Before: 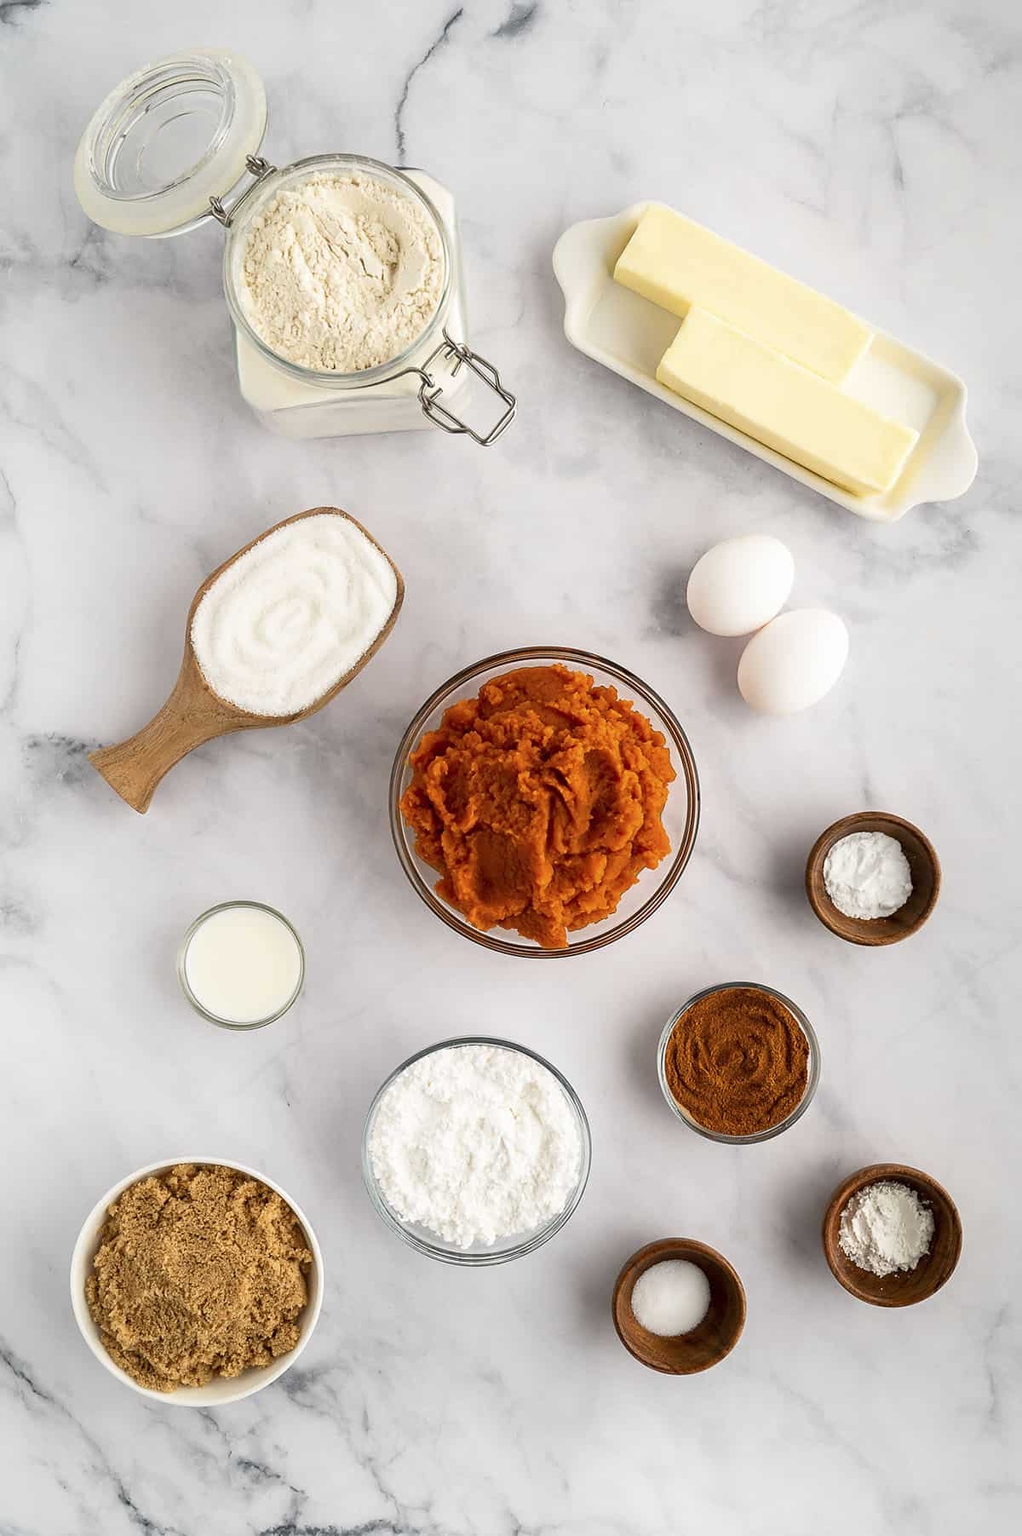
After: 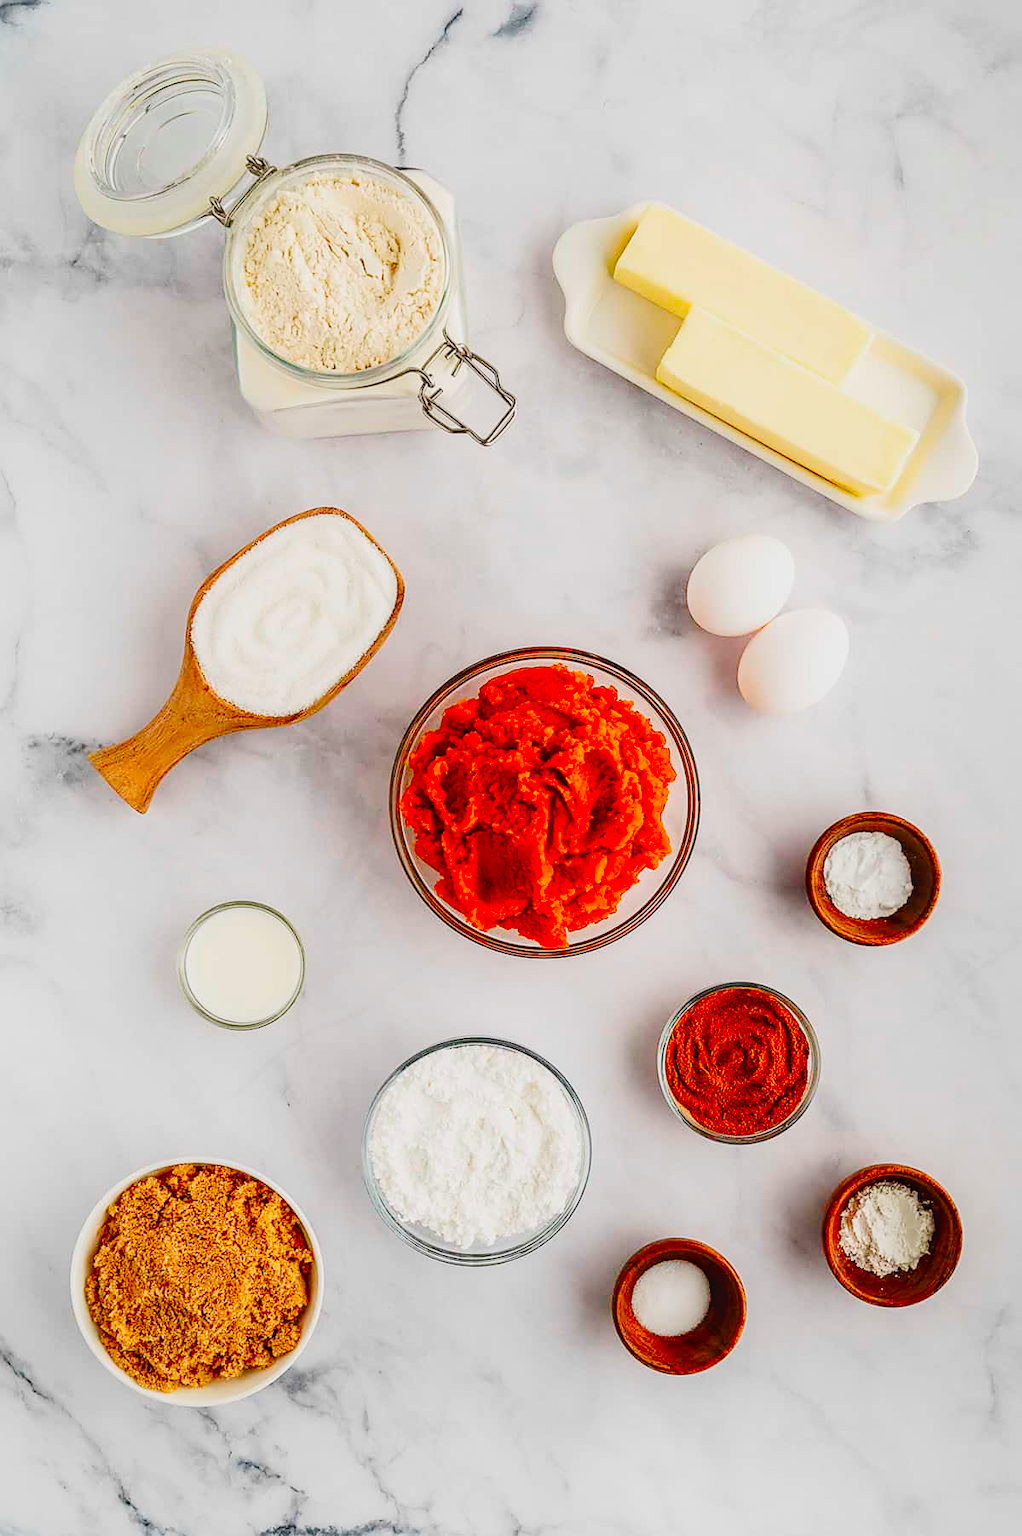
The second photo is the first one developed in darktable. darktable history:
tone curve: curves: ch0 [(0, 0.018) (0.036, 0.038) (0.15, 0.131) (0.27, 0.247) (0.503, 0.556) (0.763, 0.785) (1, 0.919)]; ch1 [(0, 0) (0.203, 0.158) (0.333, 0.283) (0.451, 0.417) (0.502, 0.5) (0.519, 0.522) (0.562, 0.588) (0.603, 0.664) (0.722, 0.813) (1, 1)]; ch2 [(0, 0) (0.29, 0.295) (0.404, 0.436) (0.497, 0.499) (0.521, 0.523) (0.561, 0.605) (0.639, 0.664) (0.712, 0.764) (1, 1)], preserve colors none
local contrast: on, module defaults
sharpen: amount 0.204
color correction: highlights b* 0.014, saturation 1.78
